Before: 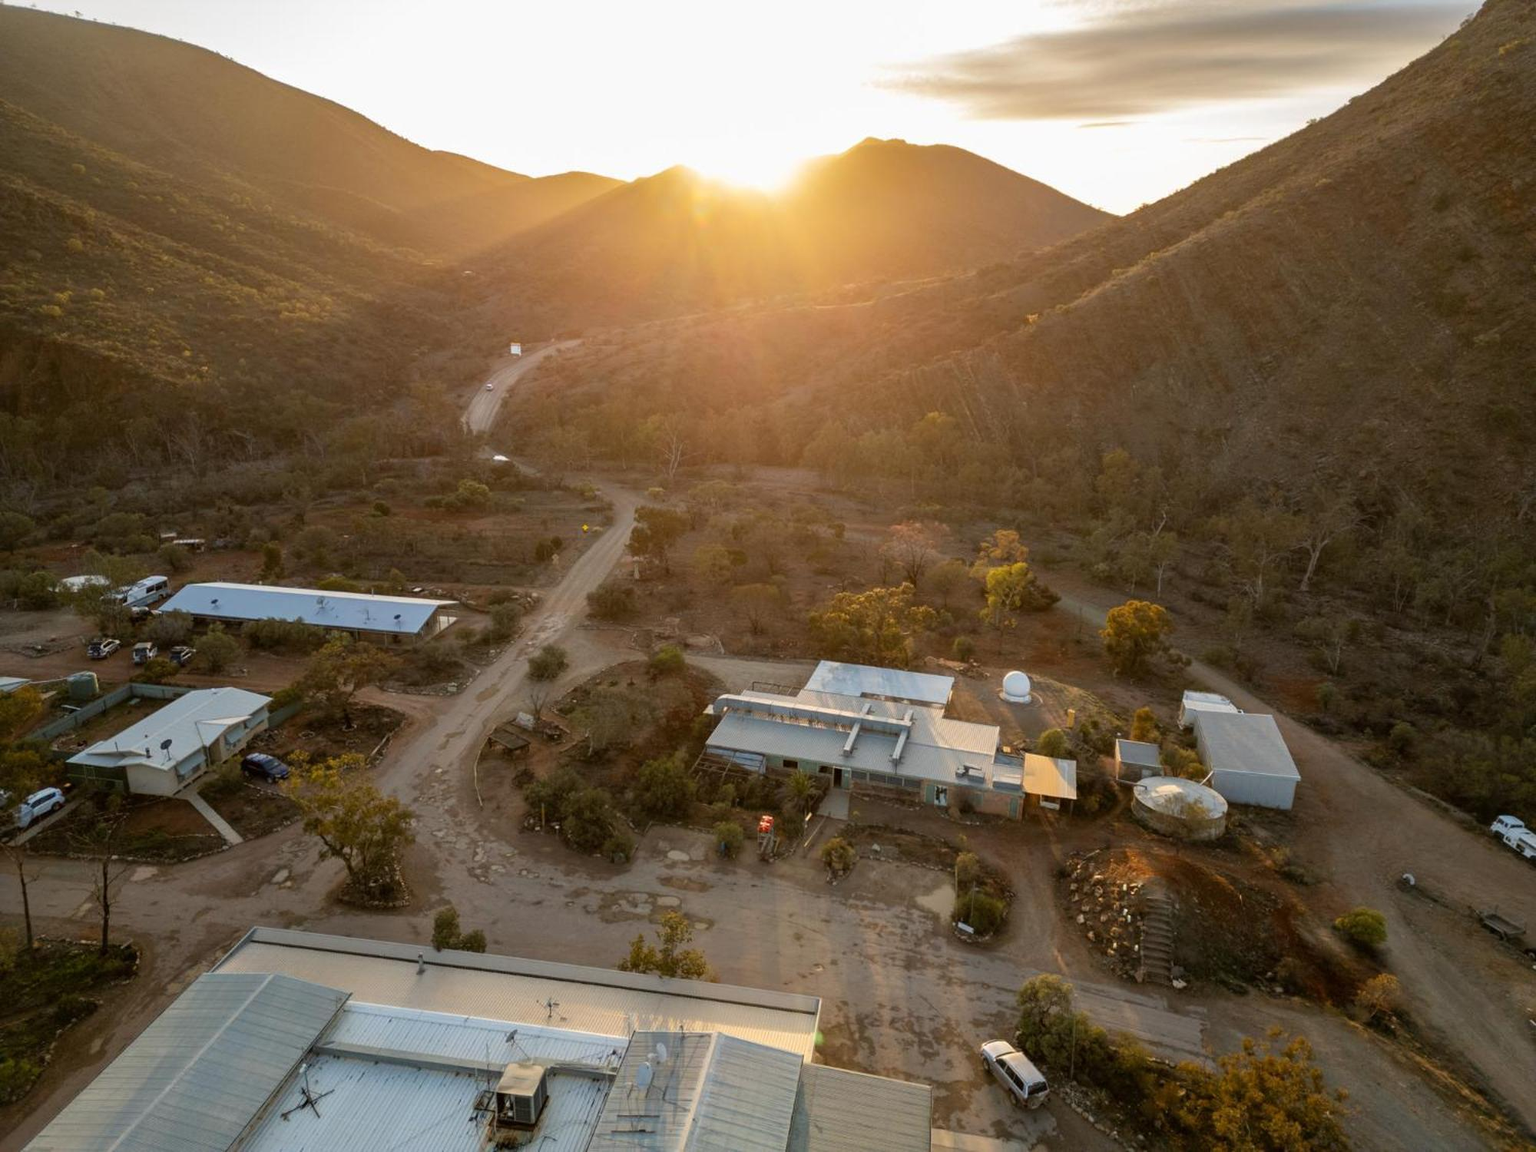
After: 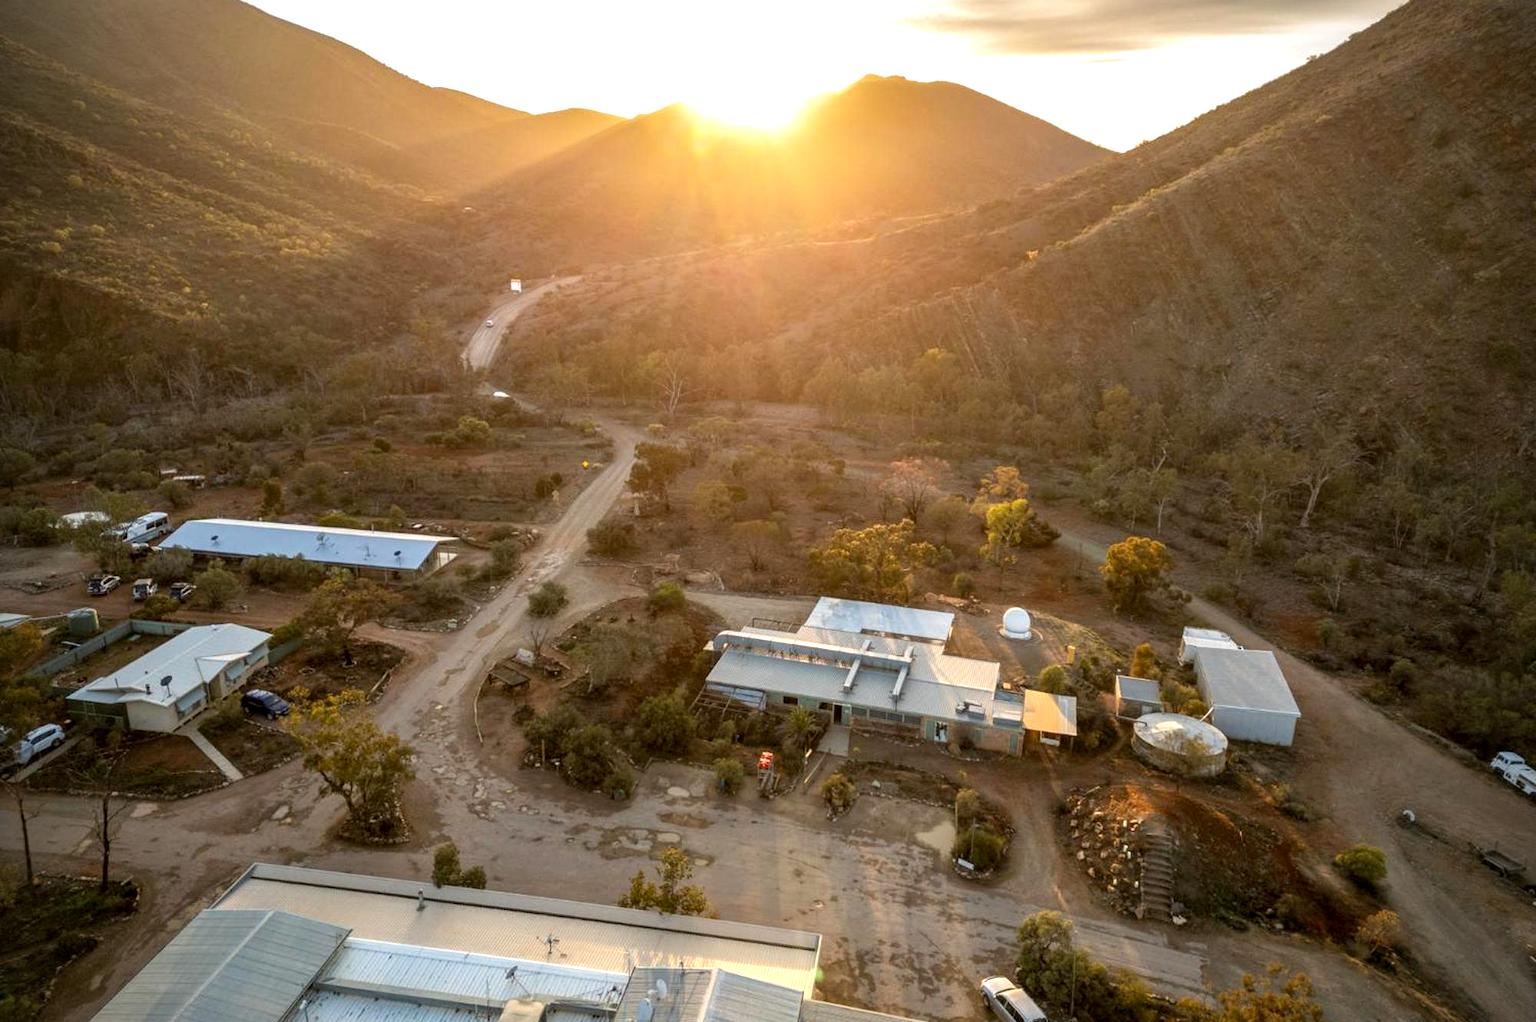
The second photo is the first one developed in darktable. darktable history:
exposure: black level correction 0.001, exposure 0.498 EV, compensate exposure bias true, compensate highlight preservation false
crop and rotate: top 5.59%, bottom 5.588%
vignetting: fall-off radius 44.97%, brightness -0.589, saturation -0.114
contrast brightness saturation: contrast -0.018, brightness -0.008, saturation 0.036
local contrast: on, module defaults
